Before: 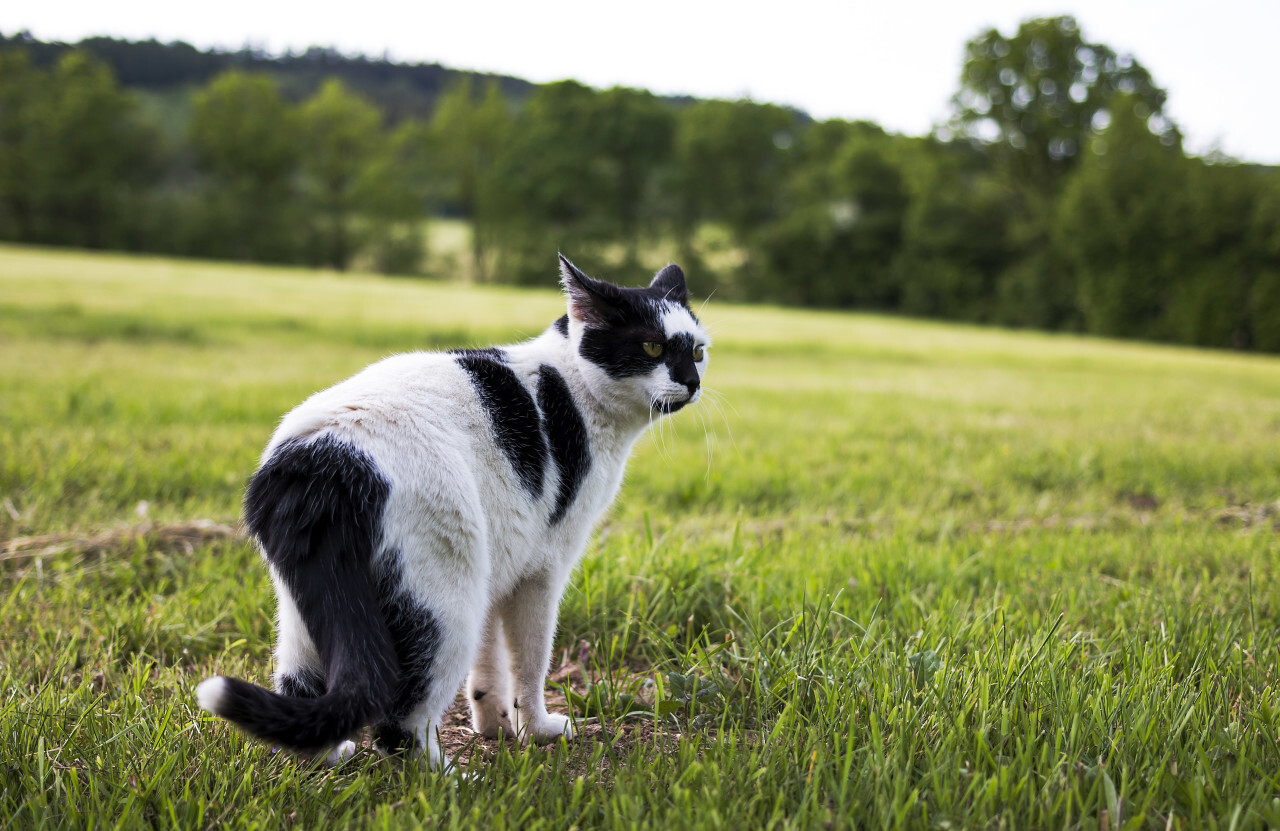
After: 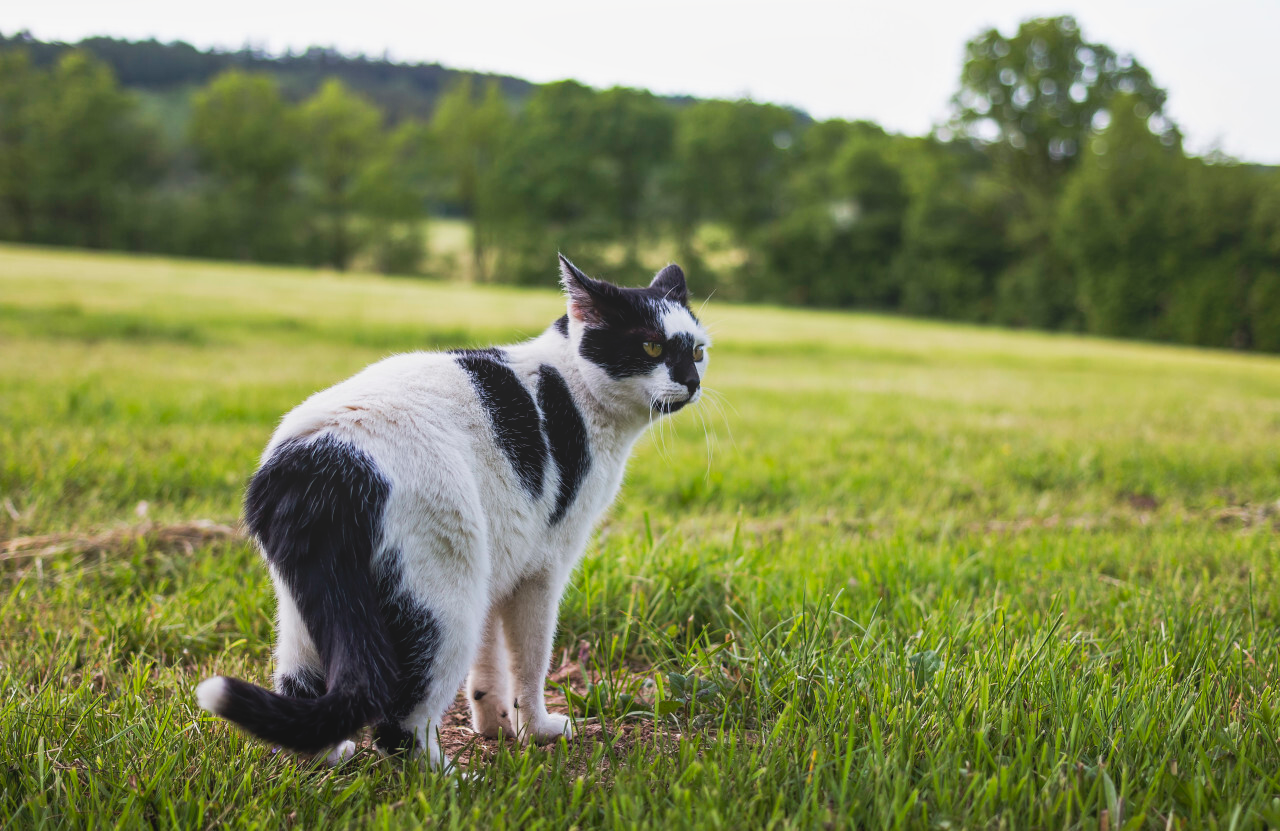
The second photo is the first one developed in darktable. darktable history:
color correction: highlights b* 0.034
local contrast: highlights 48%, shadows 7%, detail 100%
